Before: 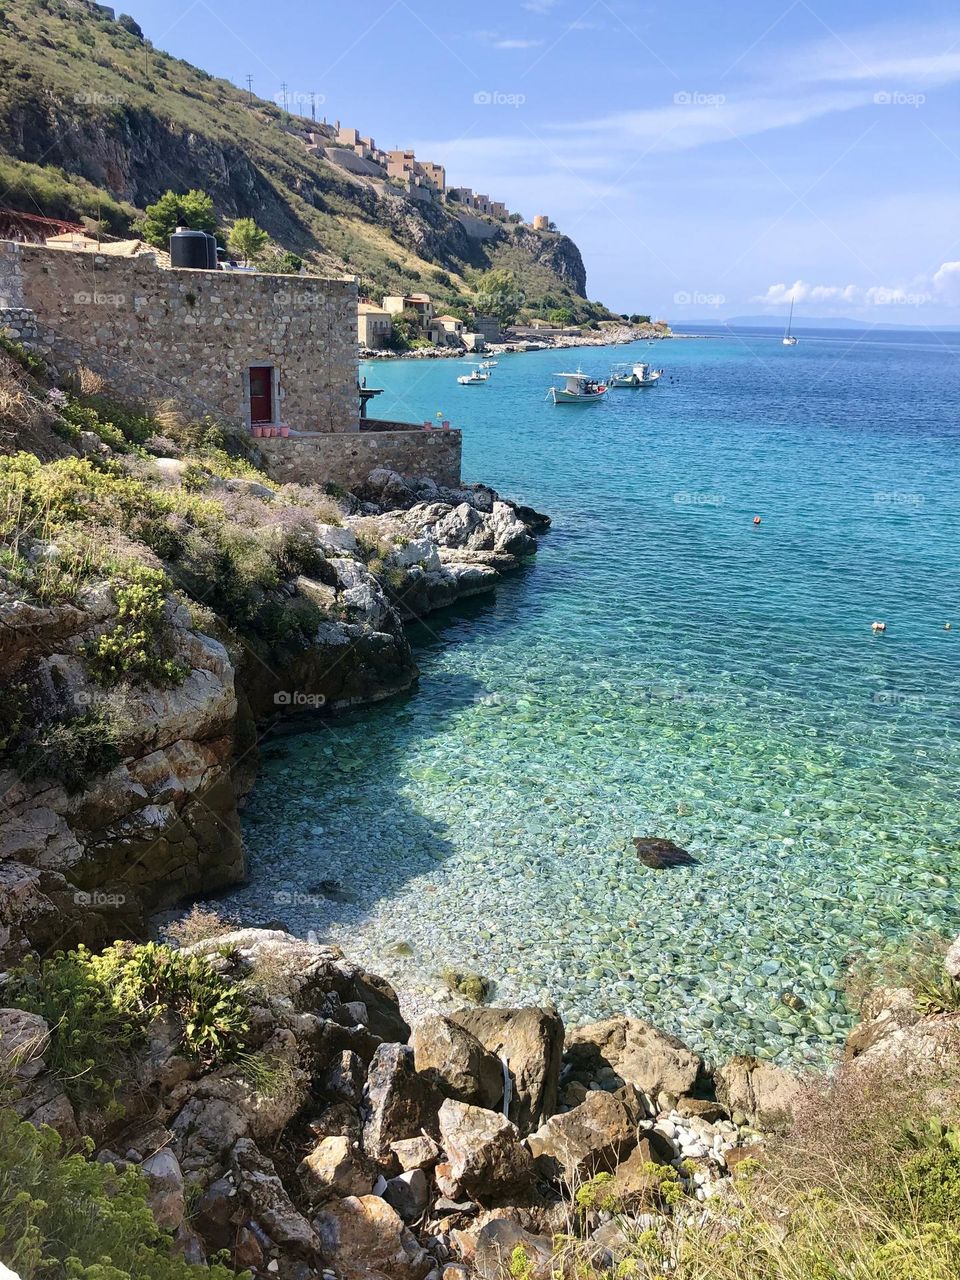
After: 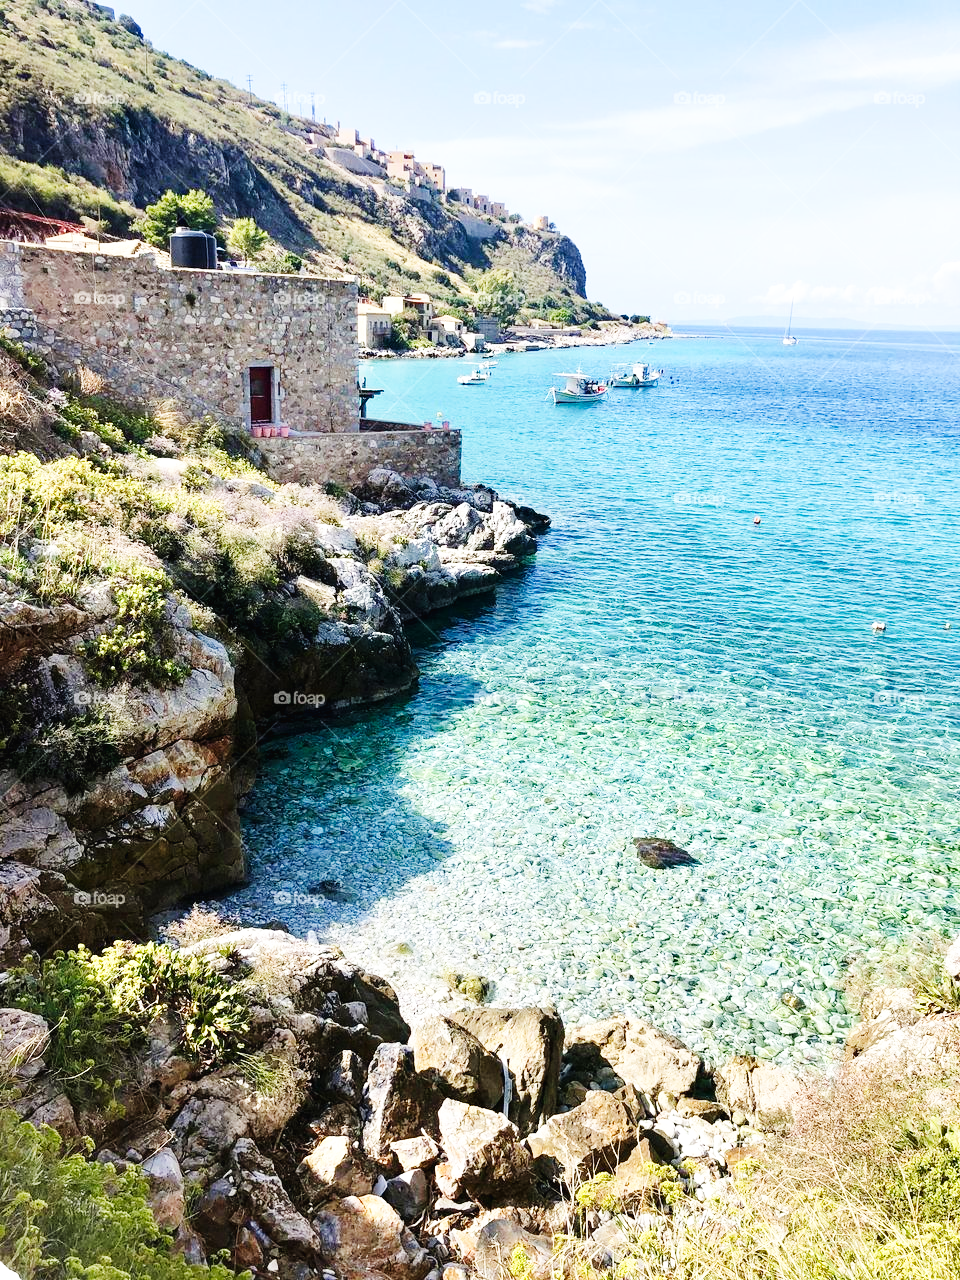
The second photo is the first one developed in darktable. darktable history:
haze removal: strength 0.027, distance 0.255, compatibility mode true
base curve: curves: ch0 [(0, 0.003) (0.001, 0.002) (0.006, 0.004) (0.02, 0.022) (0.048, 0.086) (0.094, 0.234) (0.162, 0.431) (0.258, 0.629) (0.385, 0.8) (0.548, 0.918) (0.751, 0.988) (1, 1)], preserve colors none
